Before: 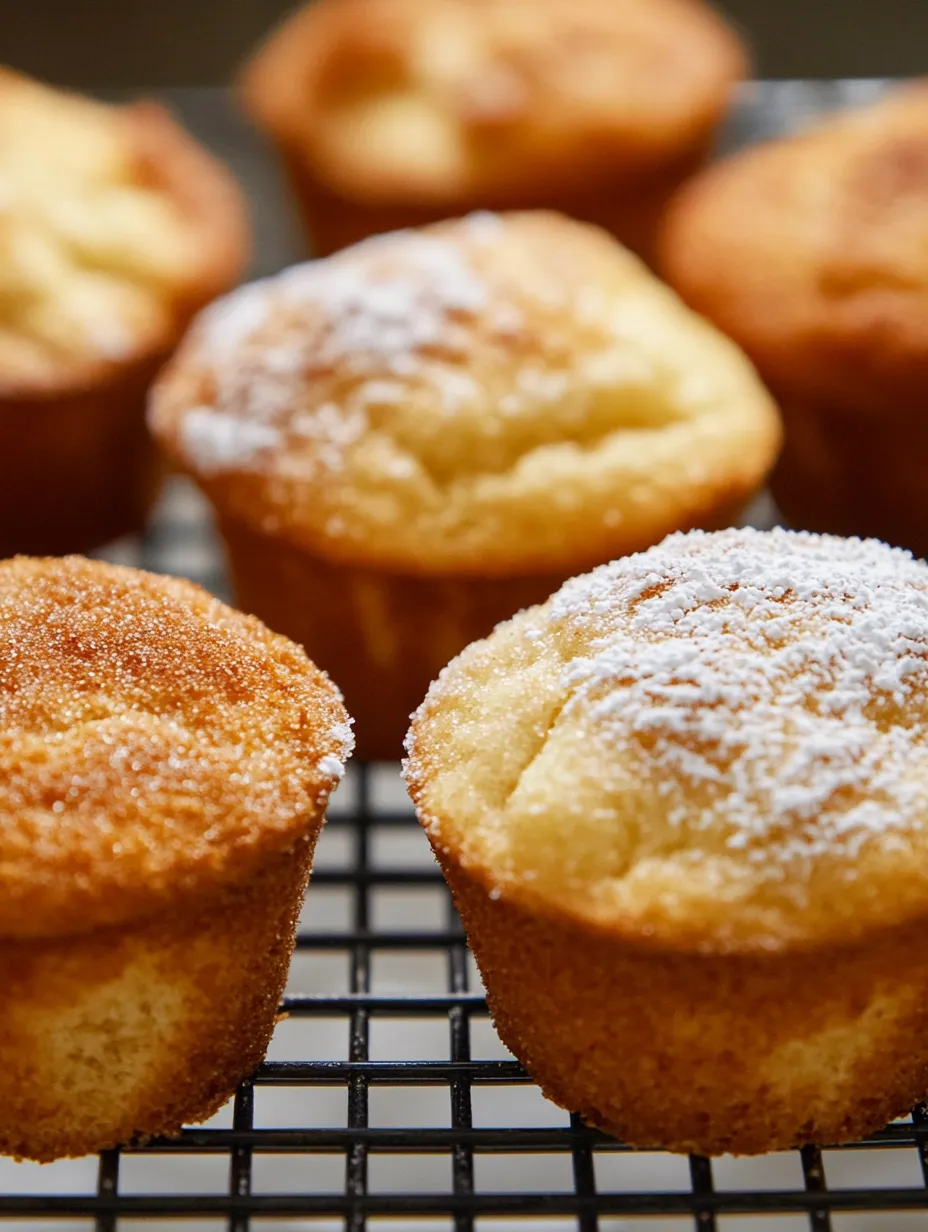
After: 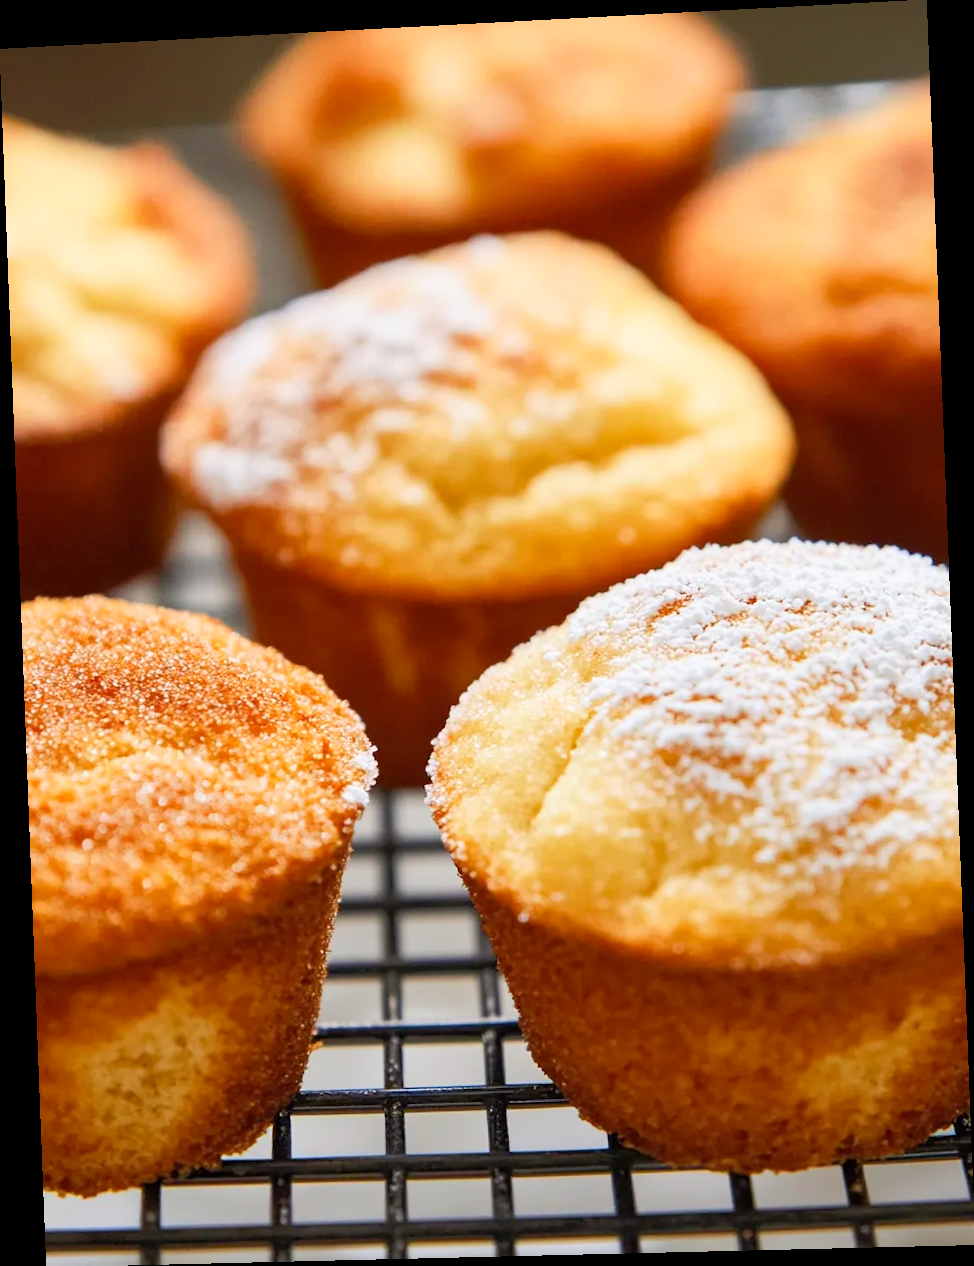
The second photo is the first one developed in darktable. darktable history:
rotate and perspective: rotation -2.22°, lens shift (horizontal) -0.022, automatic cropping off
rgb curve: curves: ch0 [(0, 0) (0.093, 0.159) (0.241, 0.265) (0.414, 0.42) (1, 1)], compensate middle gray true, preserve colors basic power
tone curve: curves: ch0 [(0, 0) (0.004, 0.001) (0.133, 0.151) (0.325, 0.399) (0.475, 0.579) (0.832, 0.902) (1, 1)], color space Lab, linked channels, preserve colors none
